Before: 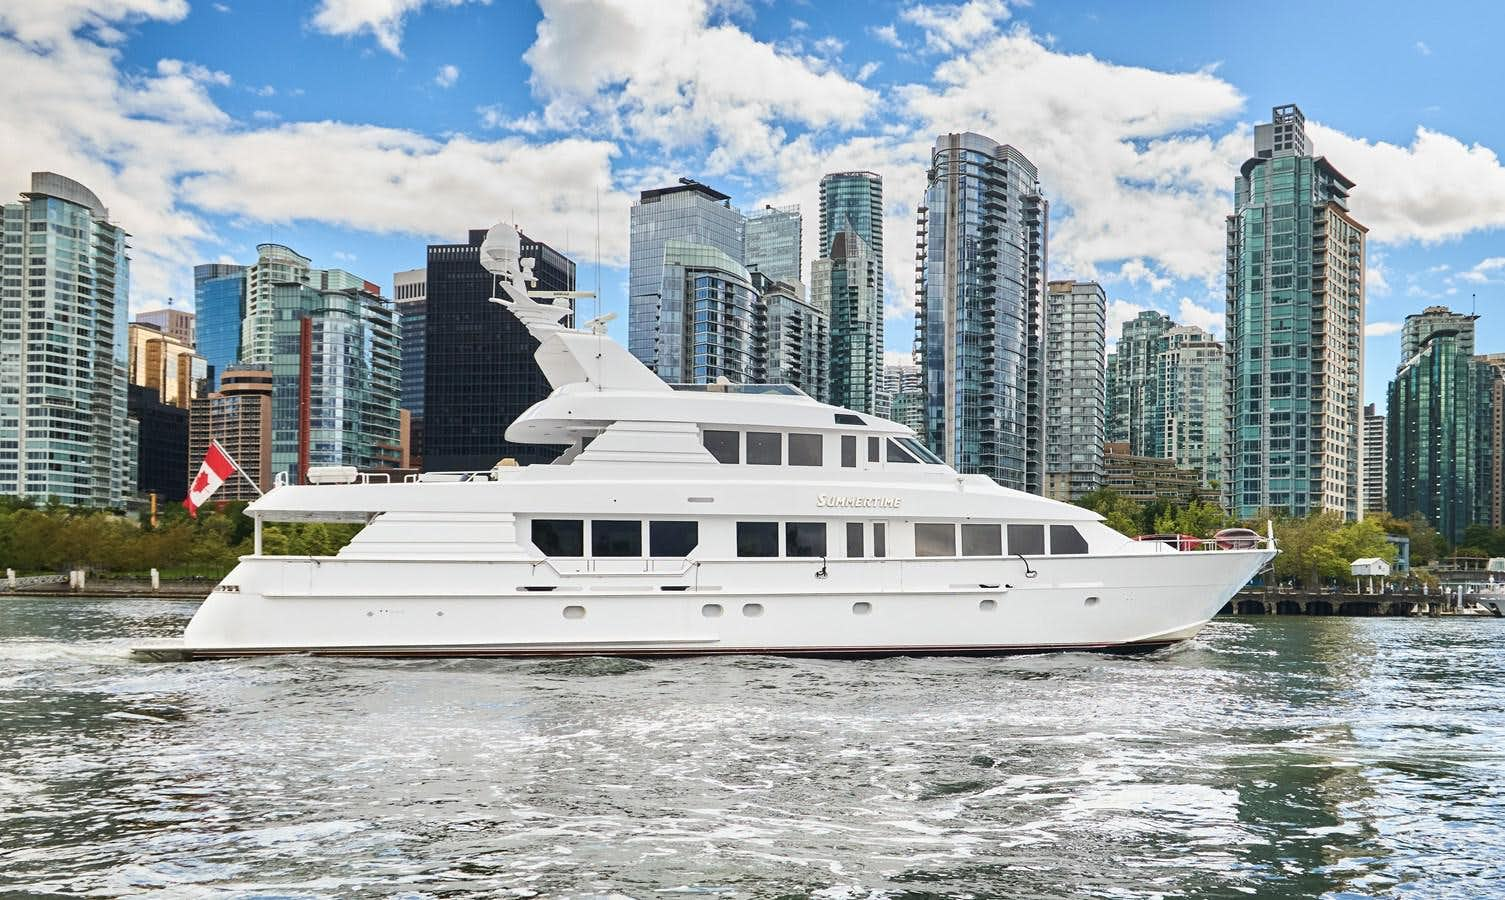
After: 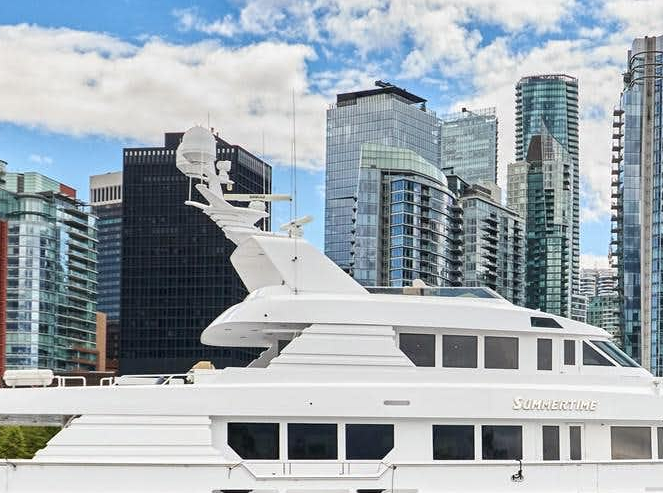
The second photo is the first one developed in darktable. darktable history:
local contrast: highlights 100%, shadows 100%, detail 120%, midtone range 0.2
crop: left 20.248%, top 10.86%, right 35.675%, bottom 34.321%
